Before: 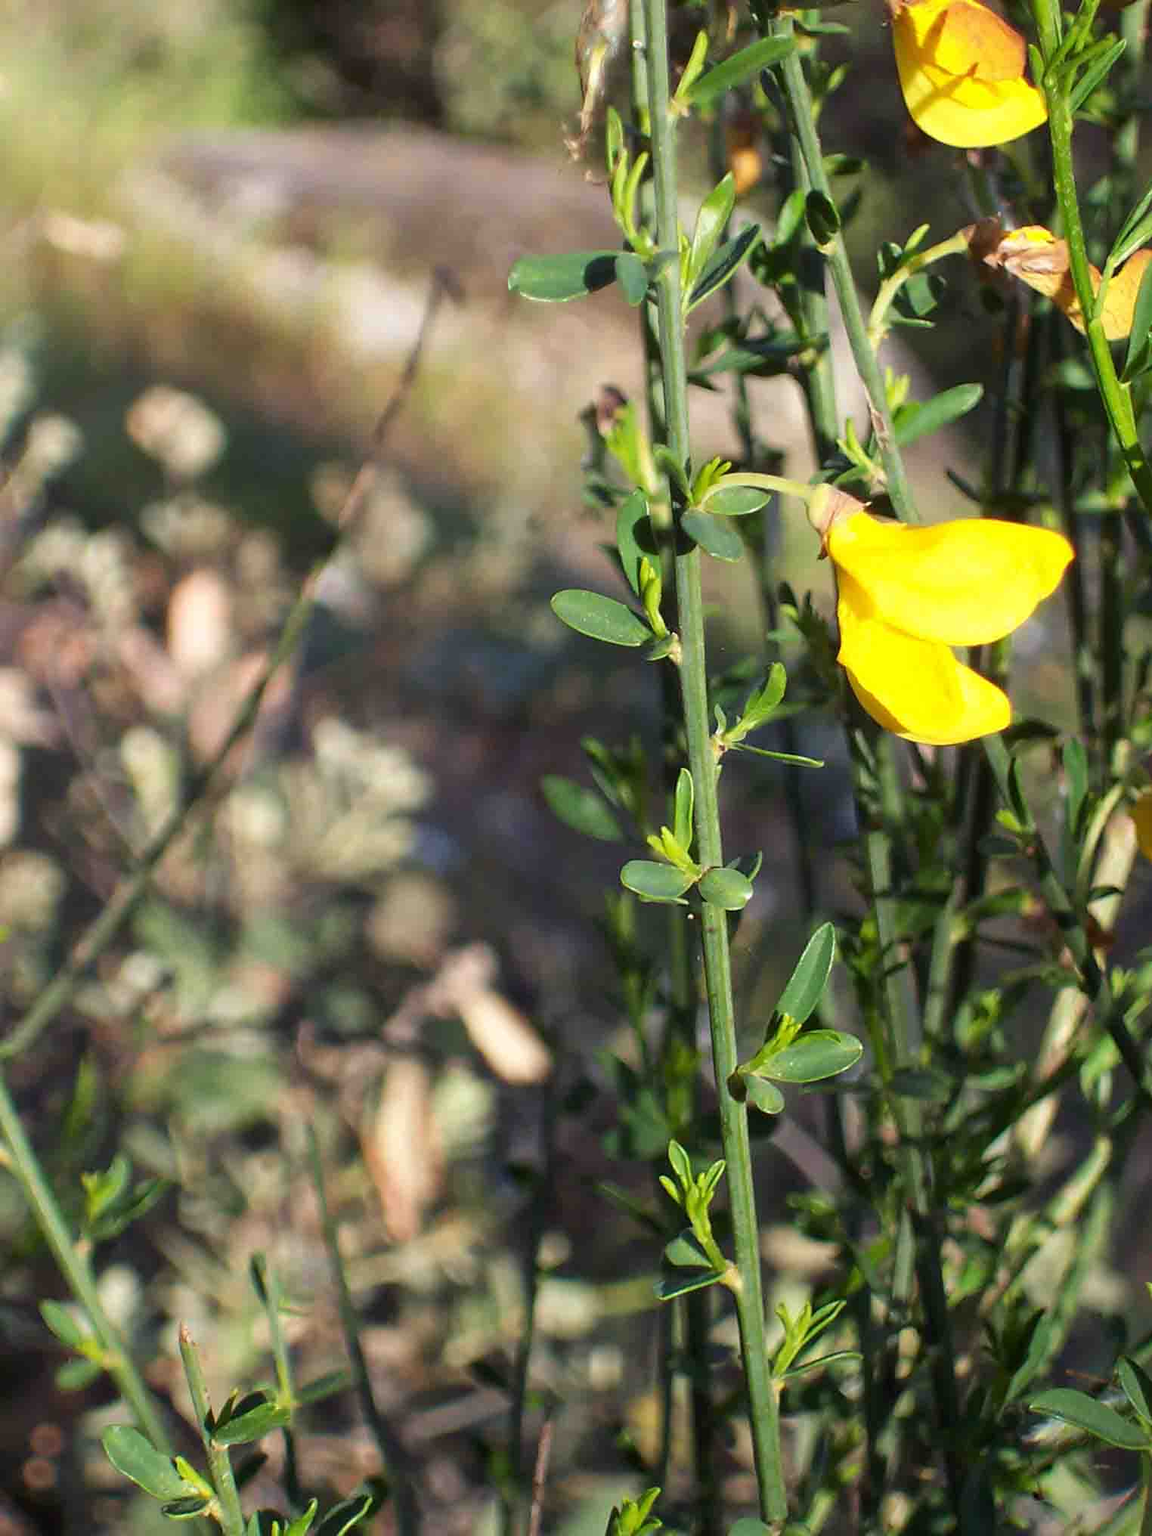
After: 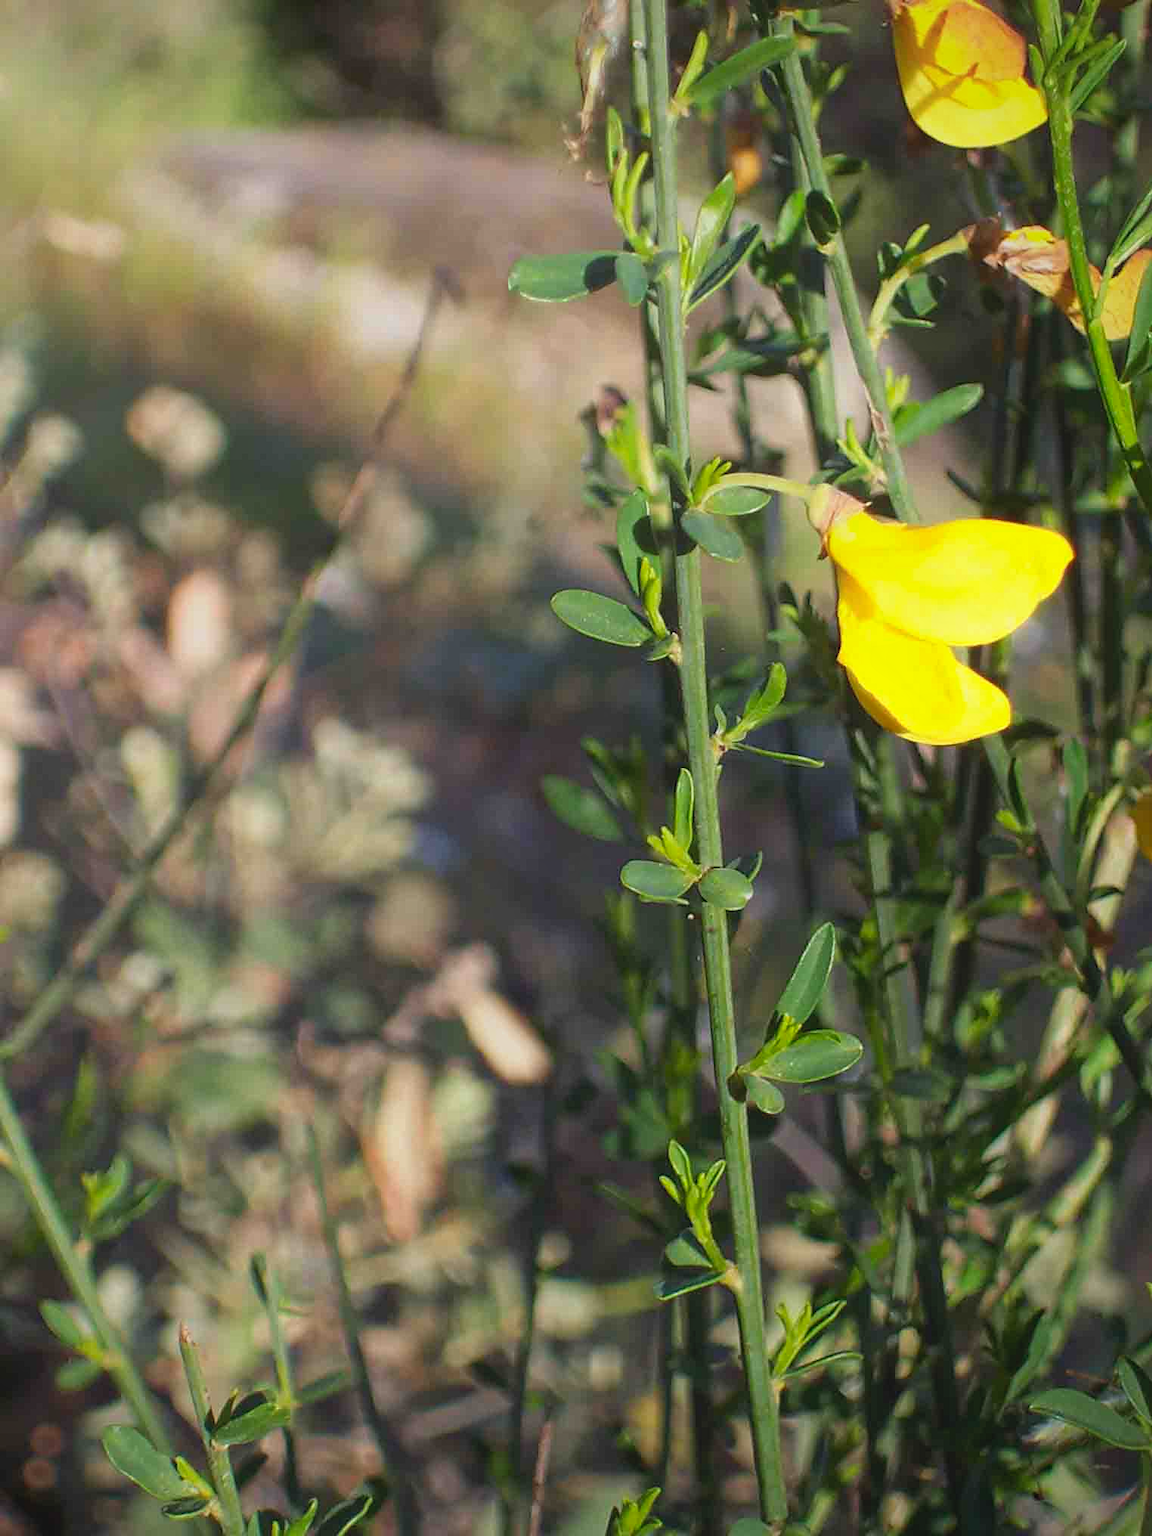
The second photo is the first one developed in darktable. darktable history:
vignetting: brightness -0.305, saturation -0.05
contrast equalizer: octaves 7, y [[0.439, 0.44, 0.442, 0.457, 0.493, 0.498], [0.5 ×6], [0.5 ×6], [0 ×6], [0 ×6]]
